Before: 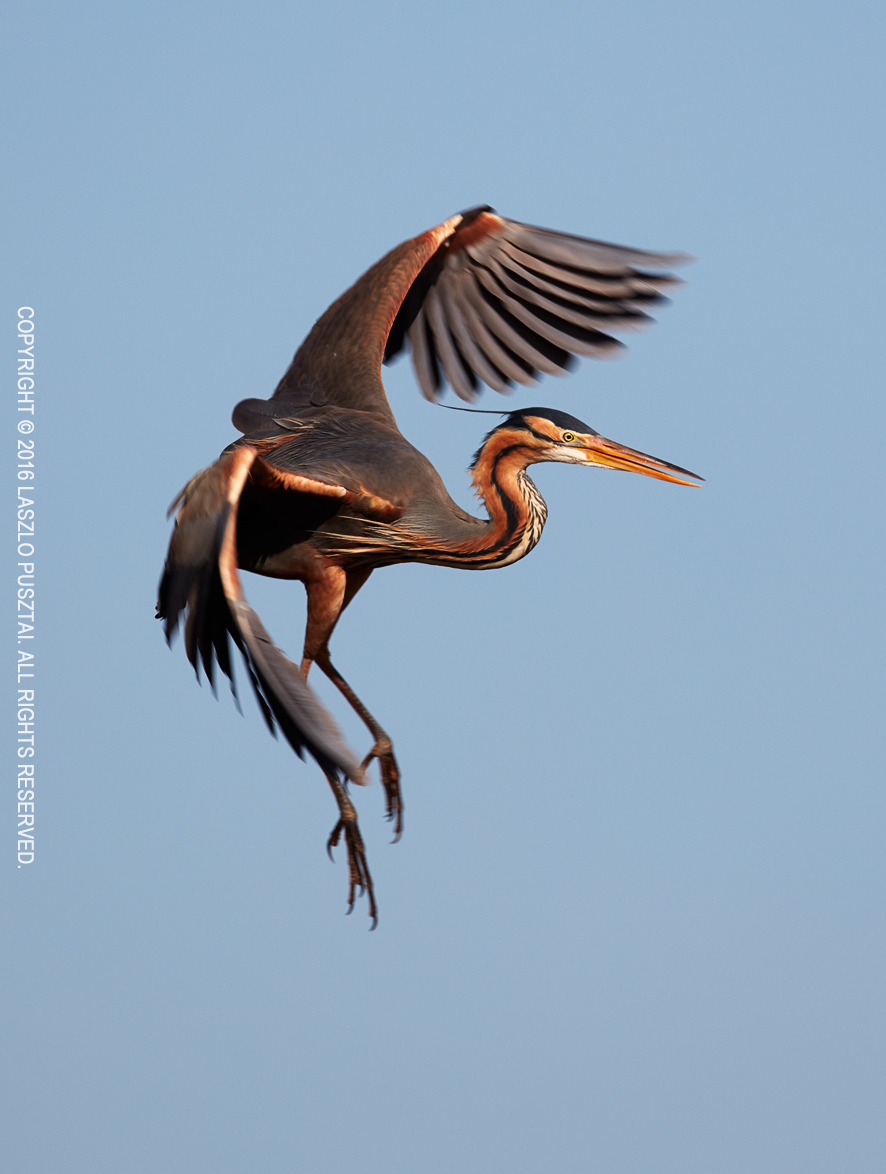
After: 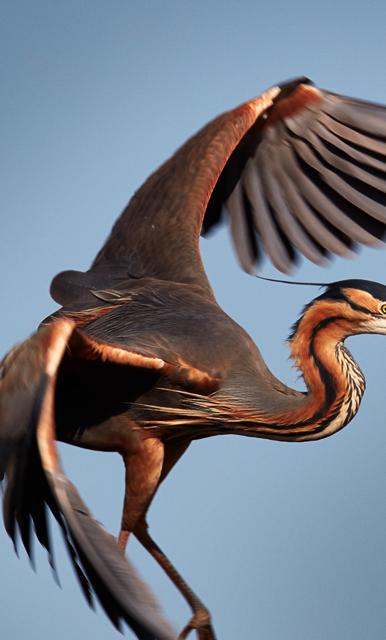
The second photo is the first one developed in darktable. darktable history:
crop: left 20.568%, top 10.917%, right 35.779%, bottom 34.533%
shadows and highlights: shadows 19.02, highlights -84.67, soften with gaussian
